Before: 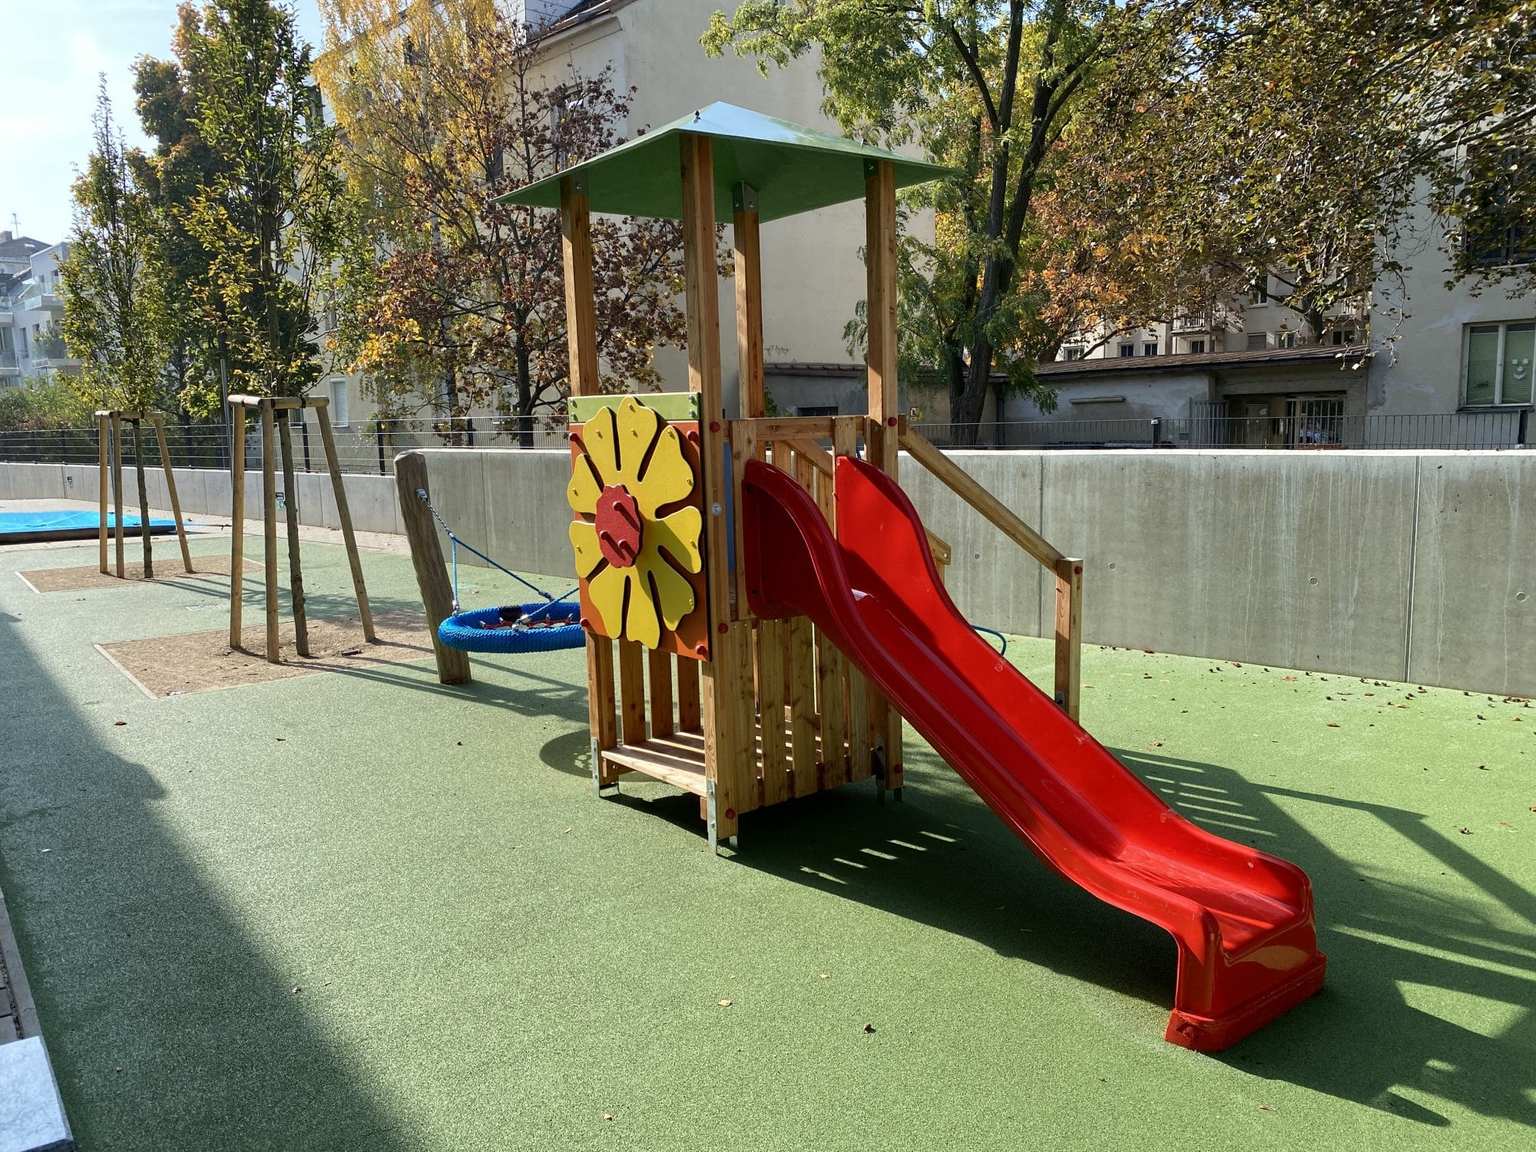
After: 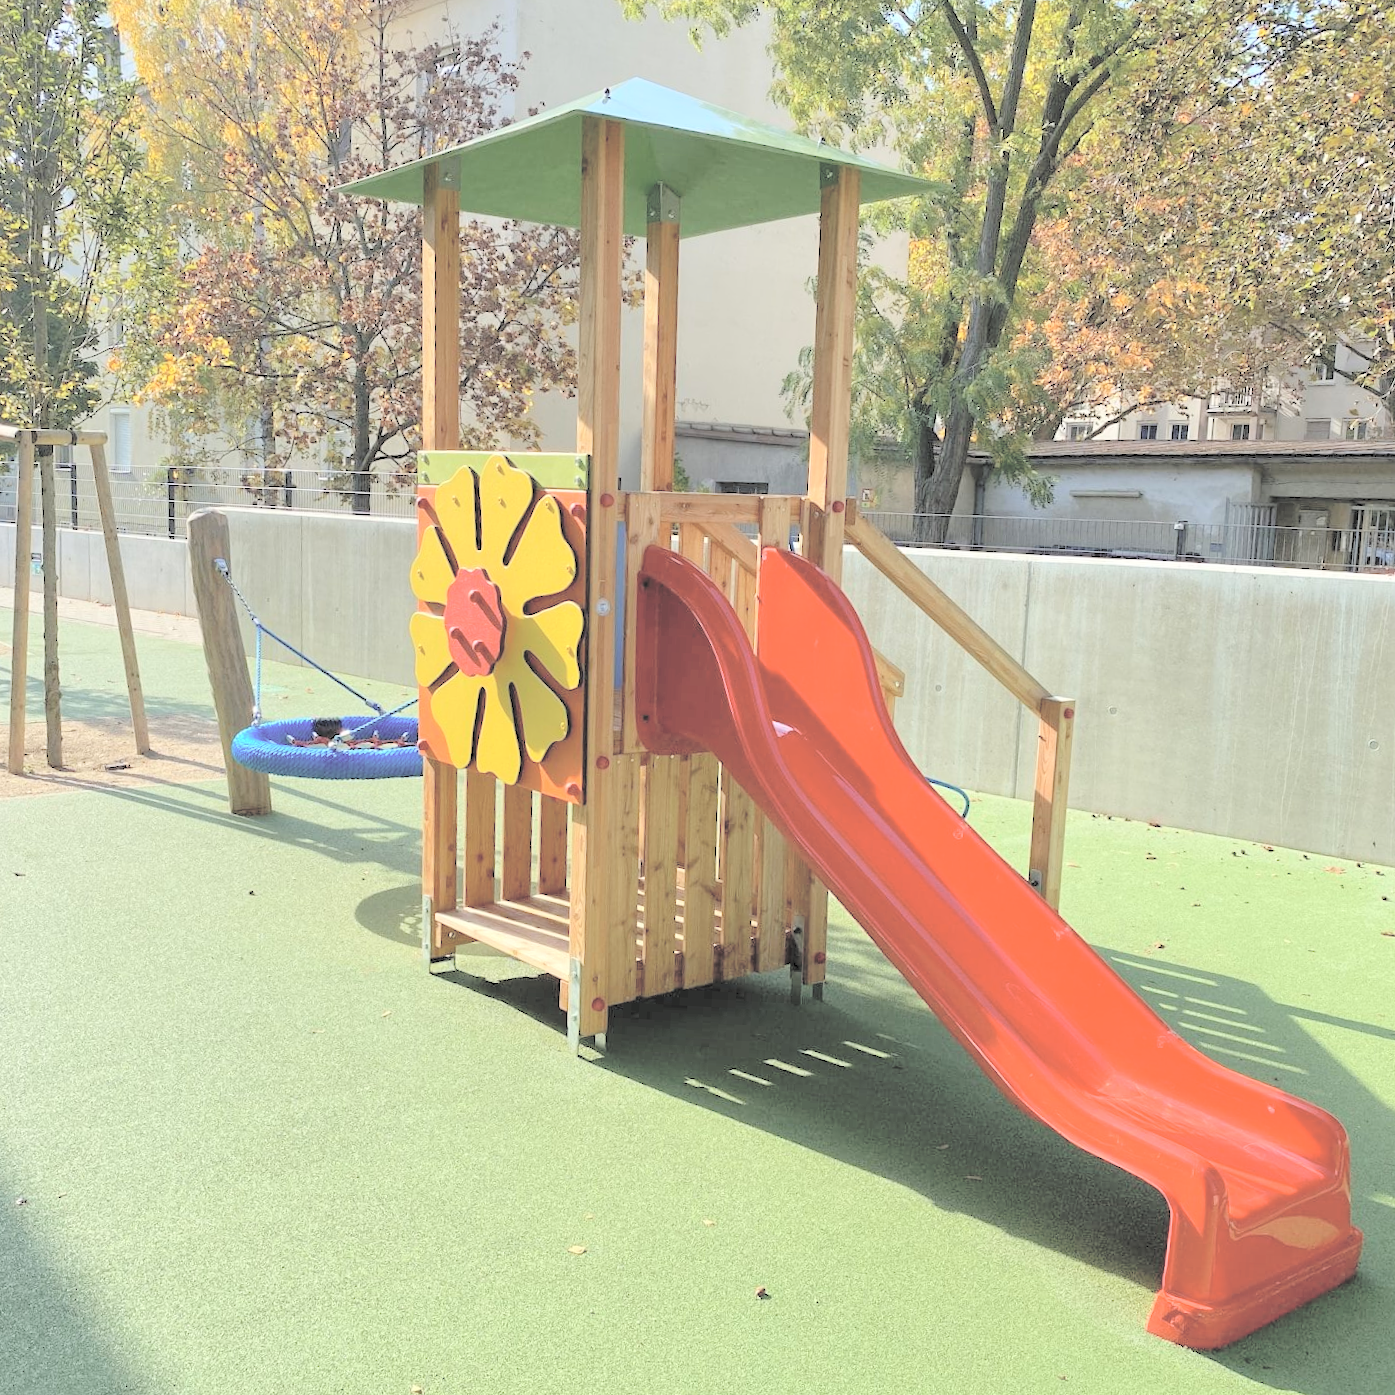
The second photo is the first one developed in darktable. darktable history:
contrast brightness saturation: brightness 1
crop and rotate: angle -3.27°, left 14.277%, top 0.028%, right 10.766%, bottom 0.028%
shadows and highlights: shadows 25, highlights -25
